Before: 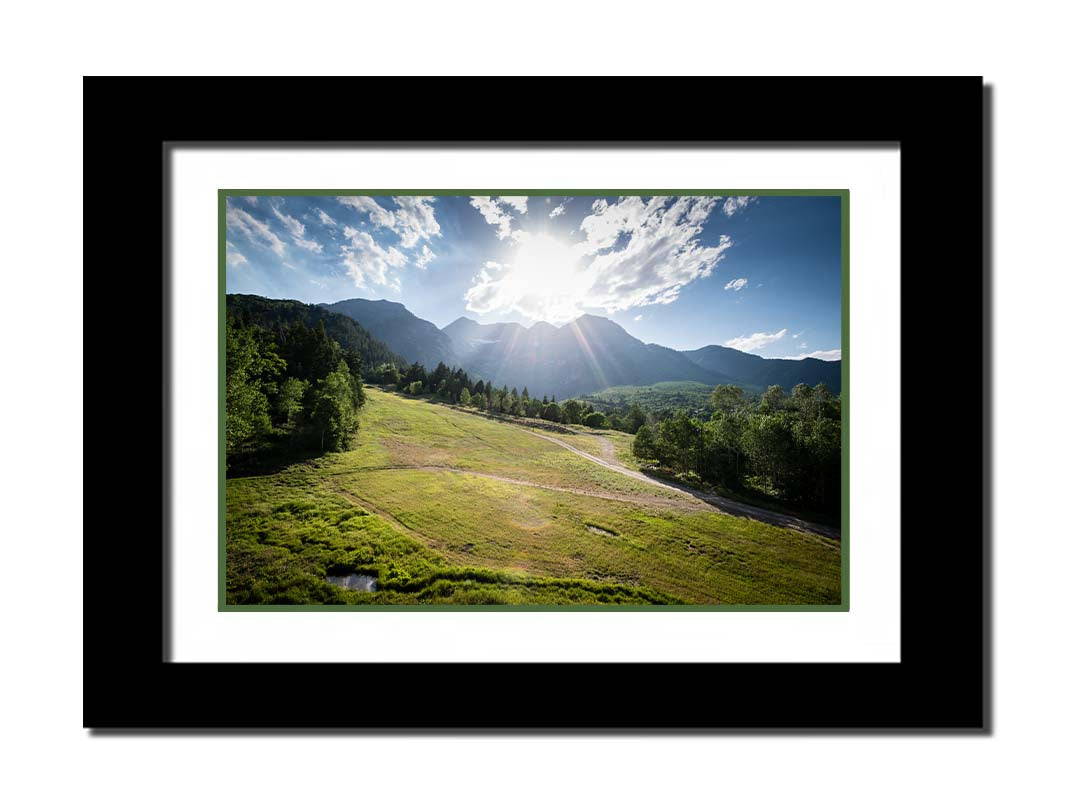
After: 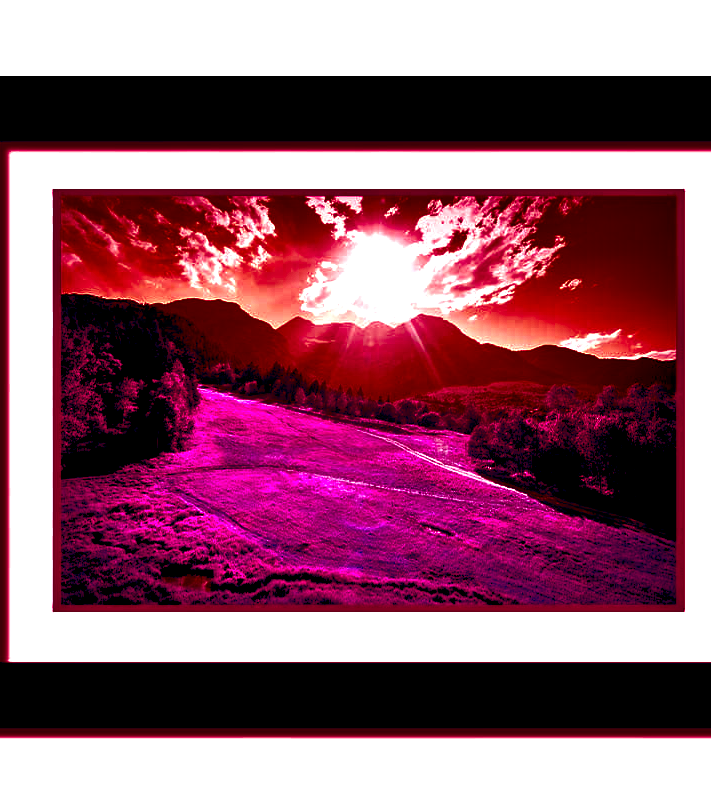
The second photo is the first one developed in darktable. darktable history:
color balance: lift [1, 1.015, 1.004, 0.985], gamma [1, 0.958, 0.971, 1.042], gain [1, 0.956, 0.977, 1.044]
tone equalizer: -7 EV 0.15 EV, -6 EV 0.6 EV, -5 EV 1.15 EV, -4 EV 1.33 EV, -3 EV 1.15 EV, -2 EV 0.6 EV, -1 EV 0.15 EV, mask exposure compensation -0.5 EV
crop and rotate: left 15.546%, right 17.787%
contrast brightness saturation: contrast 0.09, brightness -0.59, saturation 0.17
color balance rgb: shadows lift › luminance -18.76%, shadows lift › chroma 35.44%, power › luminance -3.76%, power › hue 142.17°, highlights gain › chroma 7.5%, highlights gain › hue 184.75°, global offset › luminance -0.52%, global offset › chroma 0.91%, global offset › hue 173.36°, shadows fall-off 300%, white fulcrum 2 EV, highlights fall-off 300%, linear chroma grading › shadows 17.19%, linear chroma grading › highlights 61.12%, linear chroma grading › global chroma 50%, hue shift -150.52°, perceptual brilliance grading › global brilliance 12%, mask middle-gray fulcrum 100%, contrast gray fulcrum 38.43%, contrast 35.15%, saturation formula JzAzBz (2021)
